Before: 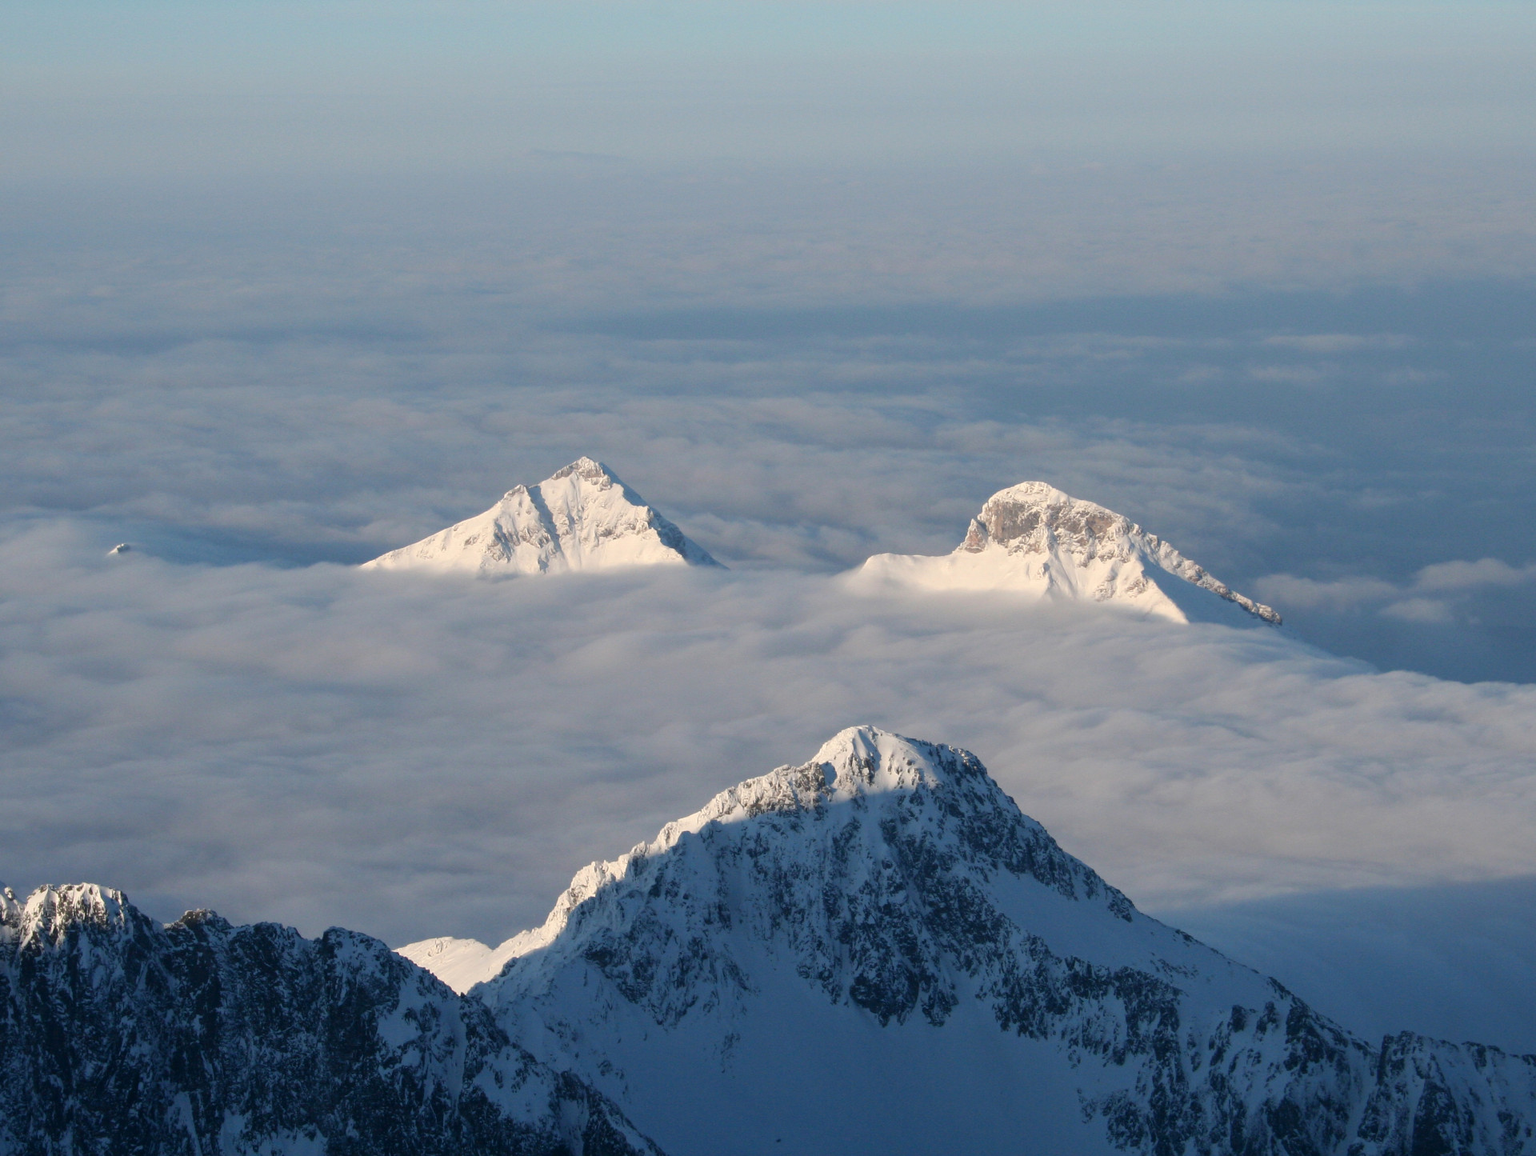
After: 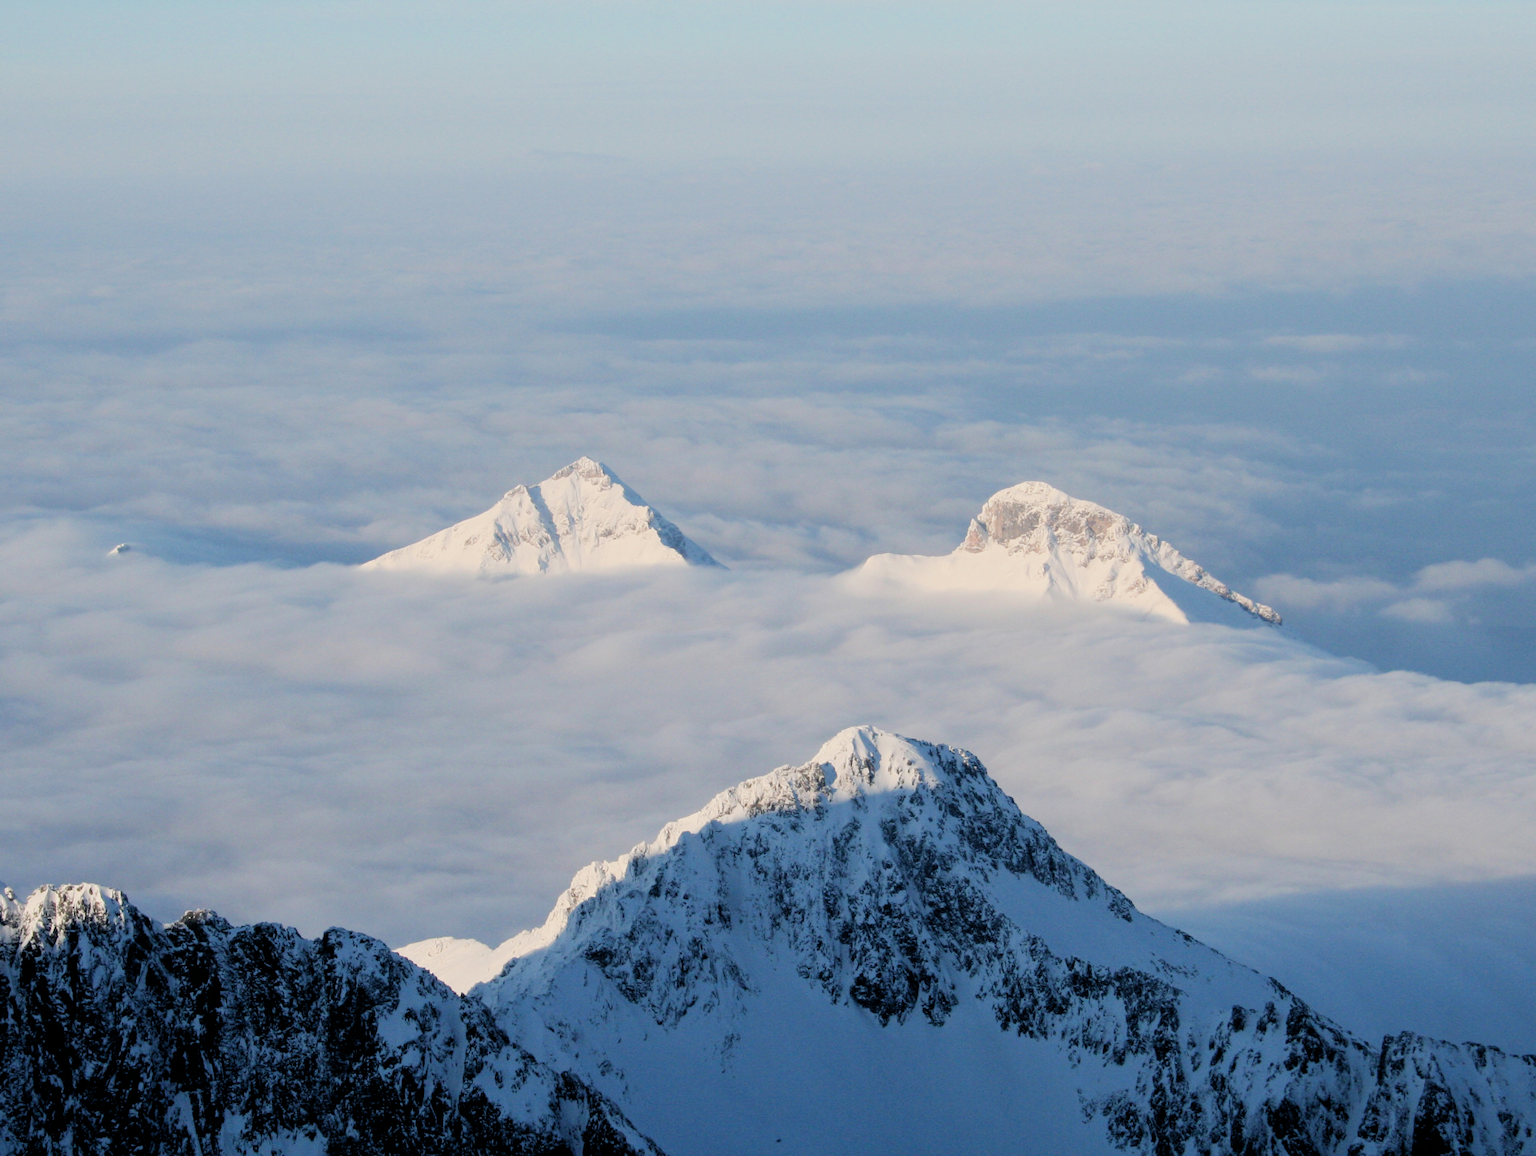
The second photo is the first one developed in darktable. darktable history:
rgb levels: levels [[0.013, 0.434, 0.89], [0, 0.5, 1], [0, 0.5, 1]]
exposure: exposure 0.493 EV, compensate highlight preservation false
filmic rgb: black relative exposure -7.65 EV, white relative exposure 4.56 EV, hardness 3.61, contrast 1.05
